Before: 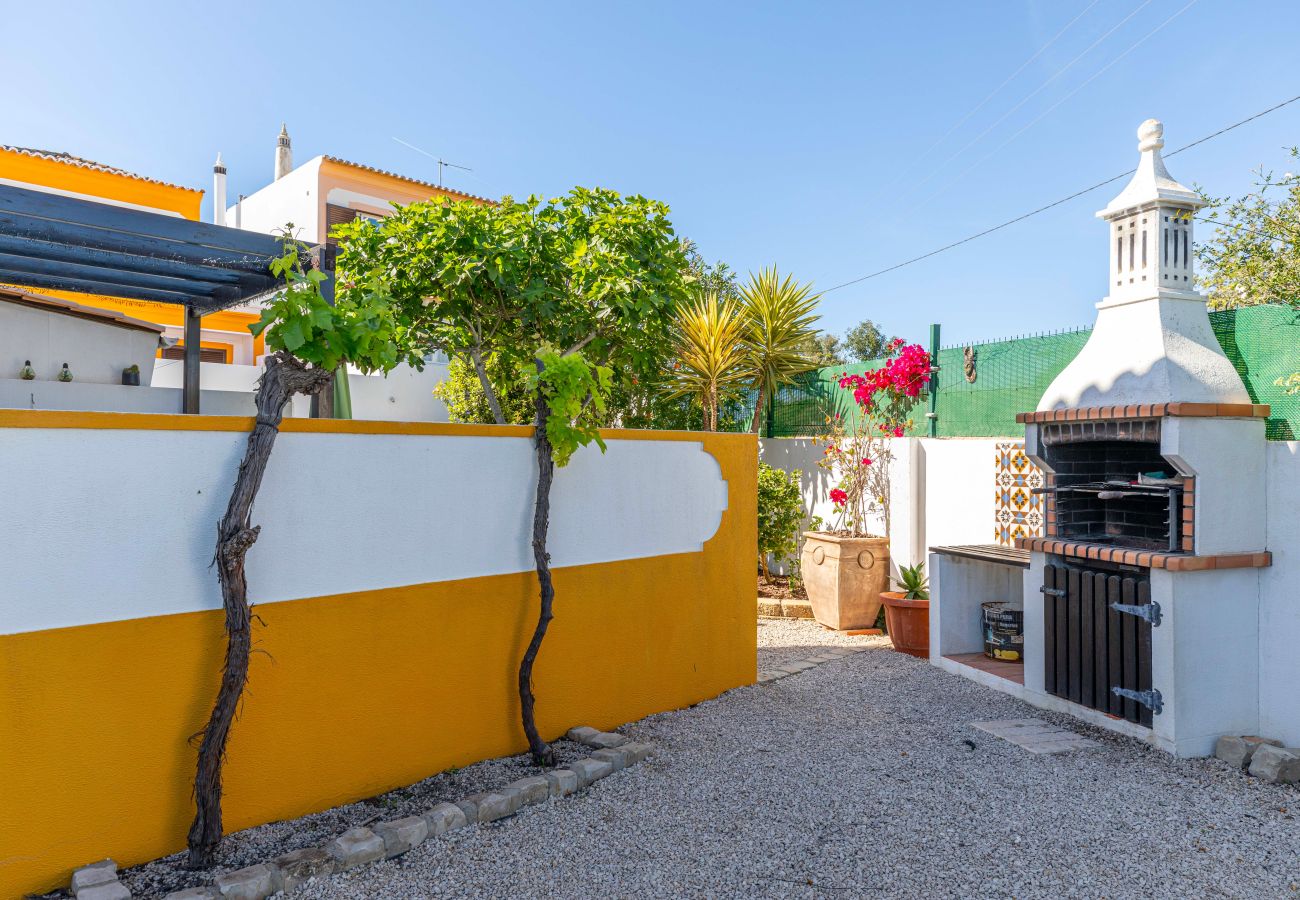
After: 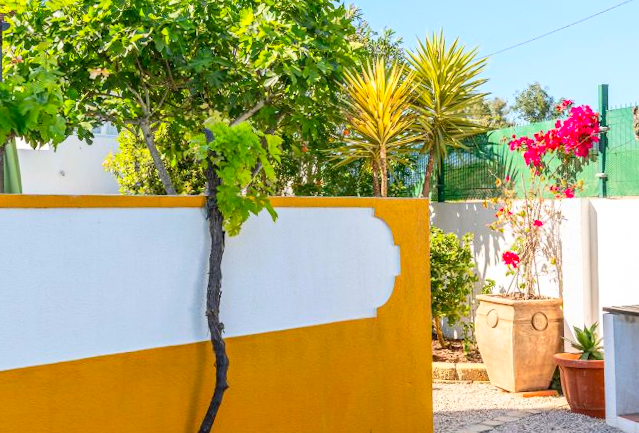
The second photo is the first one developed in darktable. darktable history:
contrast brightness saturation: contrast 0.2, brightness 0.16, saturation 0.22
tone equalizer: on, module defaults
crop: left 25%, top 25%, right 25%, bottom 25%
rotate and perspective: rotation -1.42°, crop left 0.016, crop right 0.984, crop top 0.035, crop bottom 0.965
